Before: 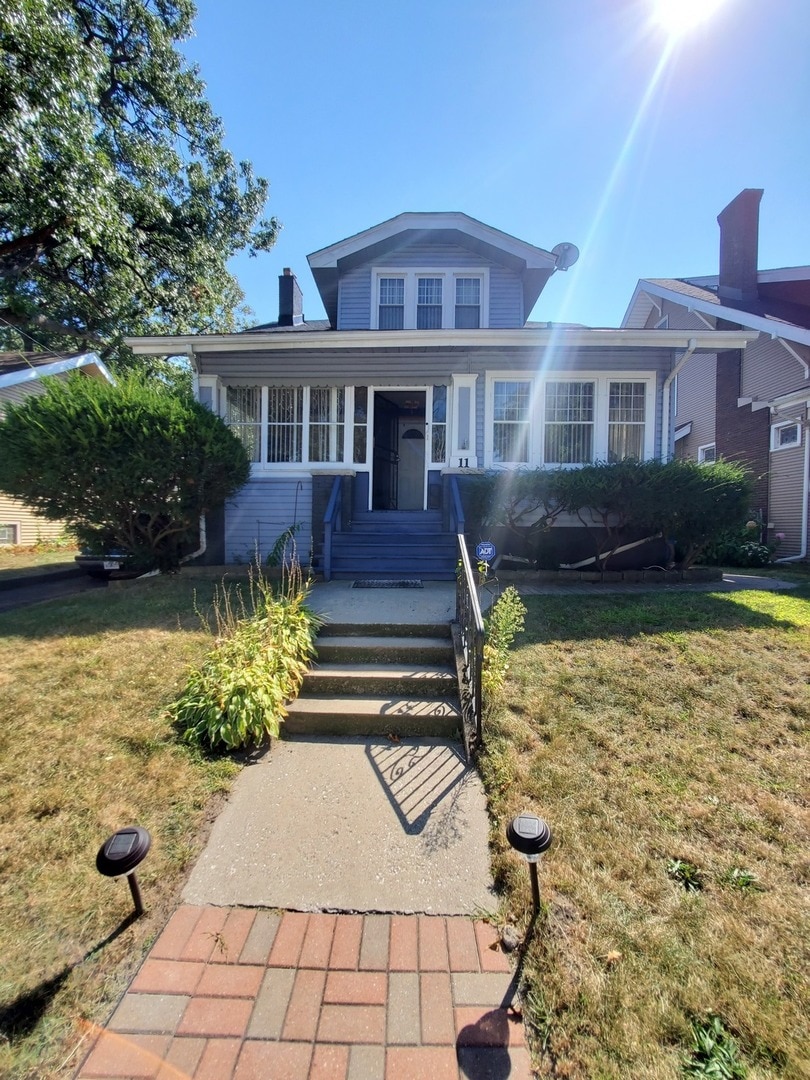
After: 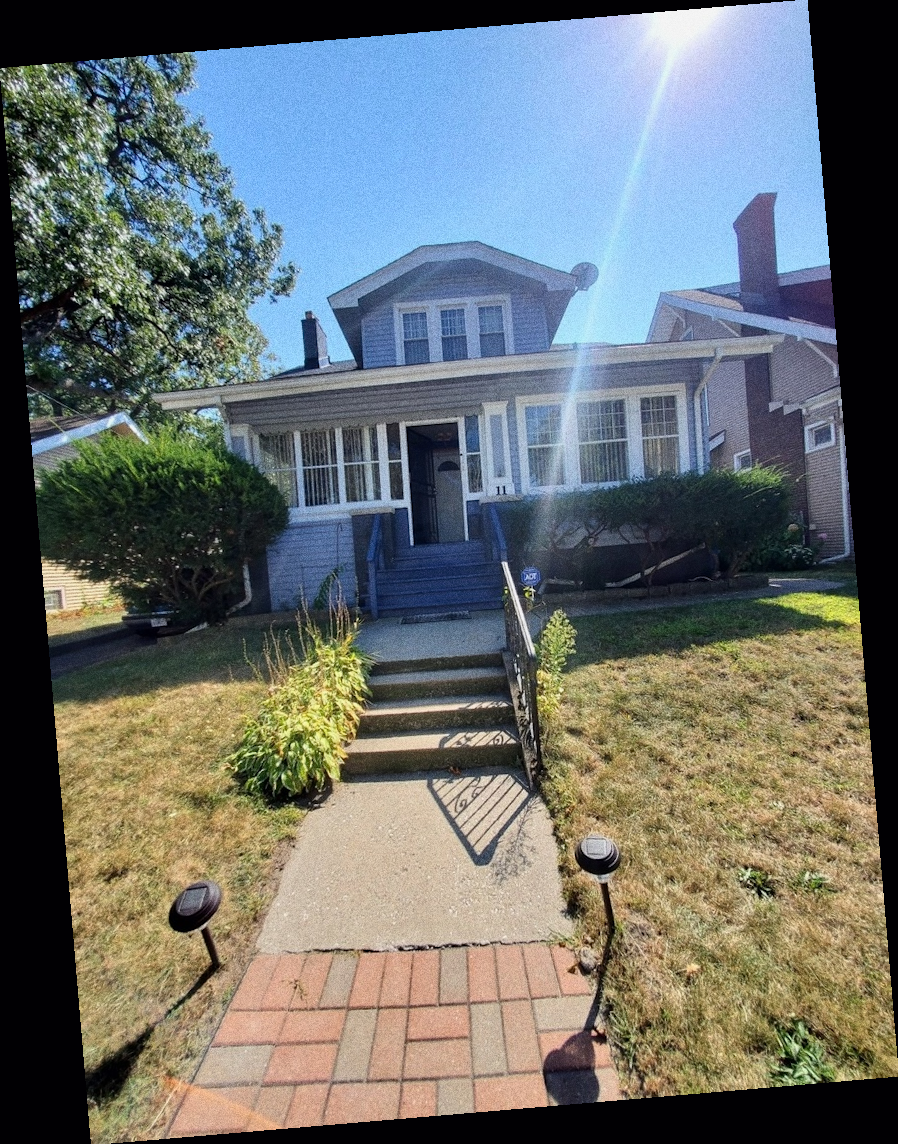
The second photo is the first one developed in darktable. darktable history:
grain: coarseness 0.09 ISO, strength 40%
filmic rgb: black relative exposure -16 EV, white relative exposure 2.93 EV, hardness 10.04, color science v6 (2022)
rotate and perspective: rotation -4.86°, automatic cropping off
white balance: emerald 1
